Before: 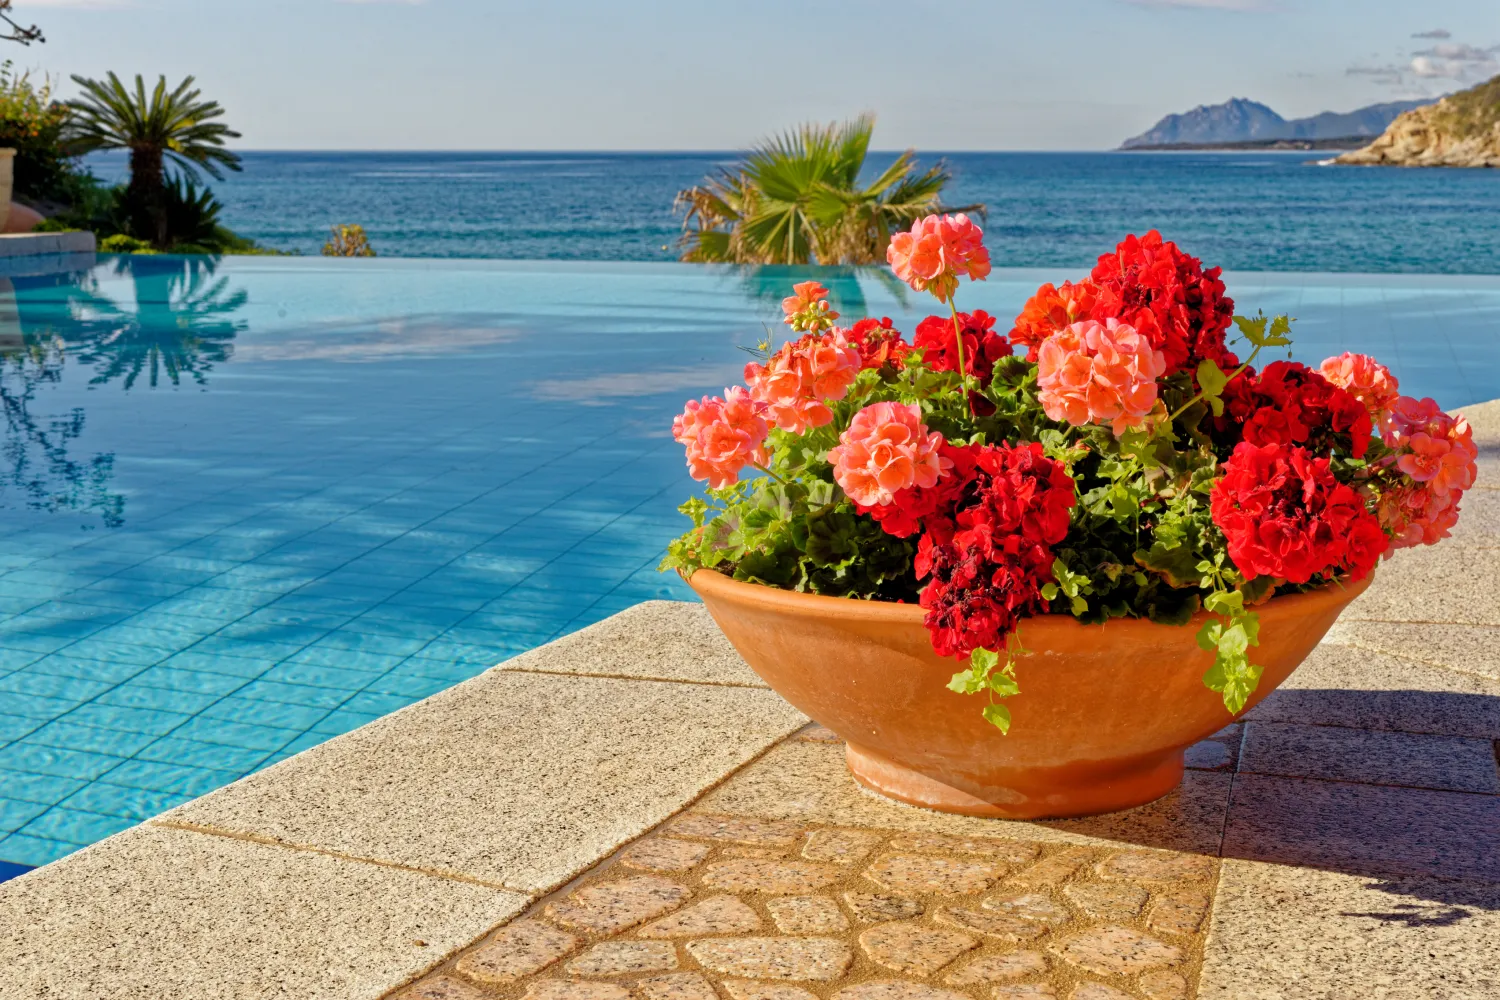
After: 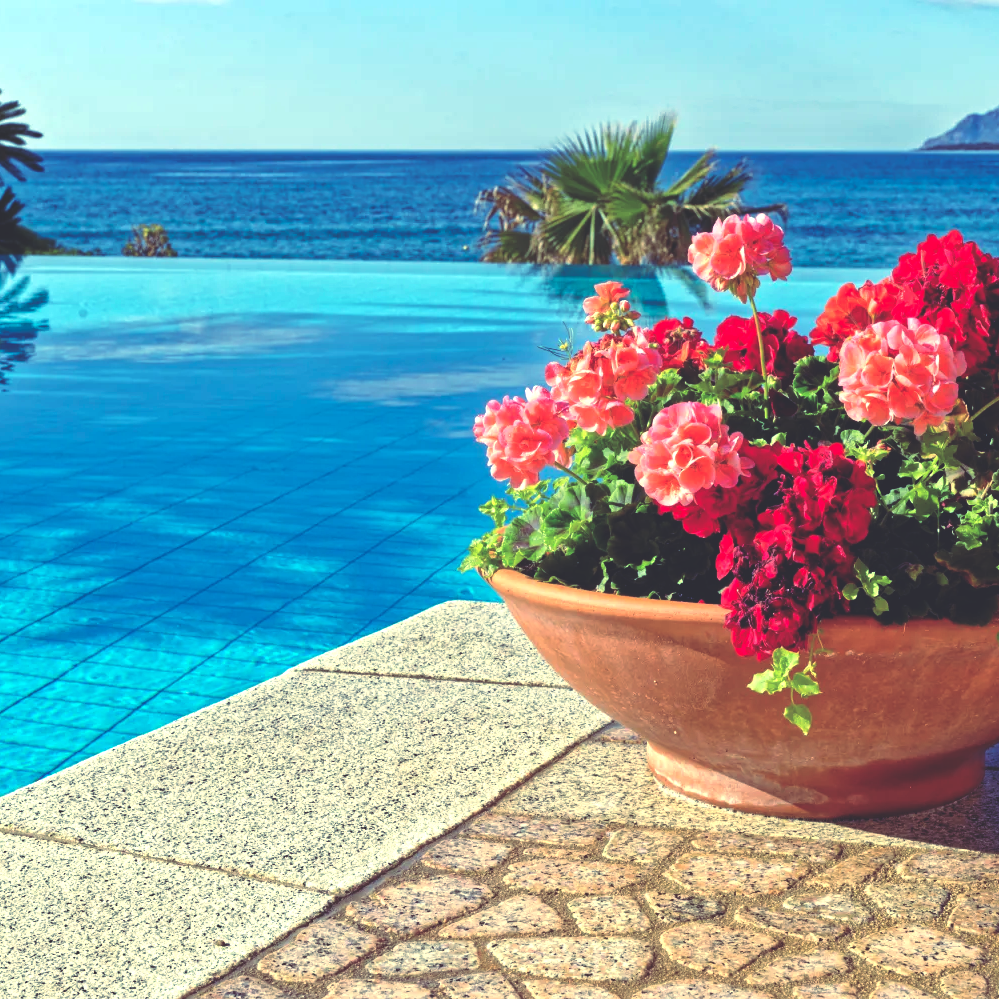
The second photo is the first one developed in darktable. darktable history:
tone equalizer: -8 EV -0.75 EV, -7 EV -0.7 EV, -6 EV -0.6 EV, -5 EV -0.4 EV, -3 EV 0.4 EV, -2 EV 0.6 EV, -1 EV 0.7 EV, +0 EV 0.75 EV, edges refinement/feathering 500, mask exposure compensation -1.57 EV, preserve details no
rgb curve: curves: ch0 [(0, 0.186) (0.314, 0.284) (0.576, 0.466) (0.805, 0.691) (0.936, 0.886)]; ch1 [(0, 0.186) (0.314, 0.284) (0.581, 0.534) (0.771, 0.746) (0.936, 0.958)]; ch2 [(0, 0.216) (0.275, 0.39) (1, 1)], mode RGB, independent channels, compensate middle gray true, preserve colors none
crop and rotate: left 13.342%, right 19.991%
